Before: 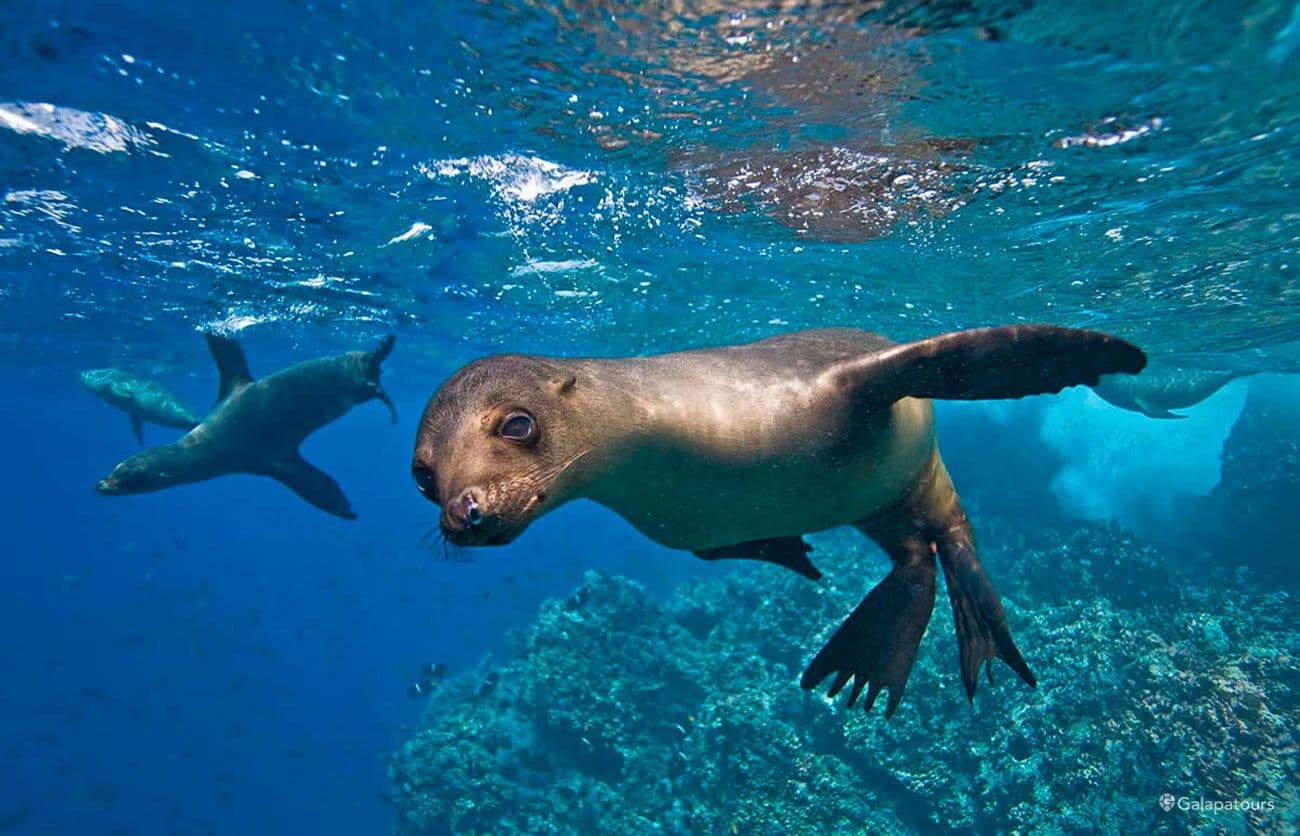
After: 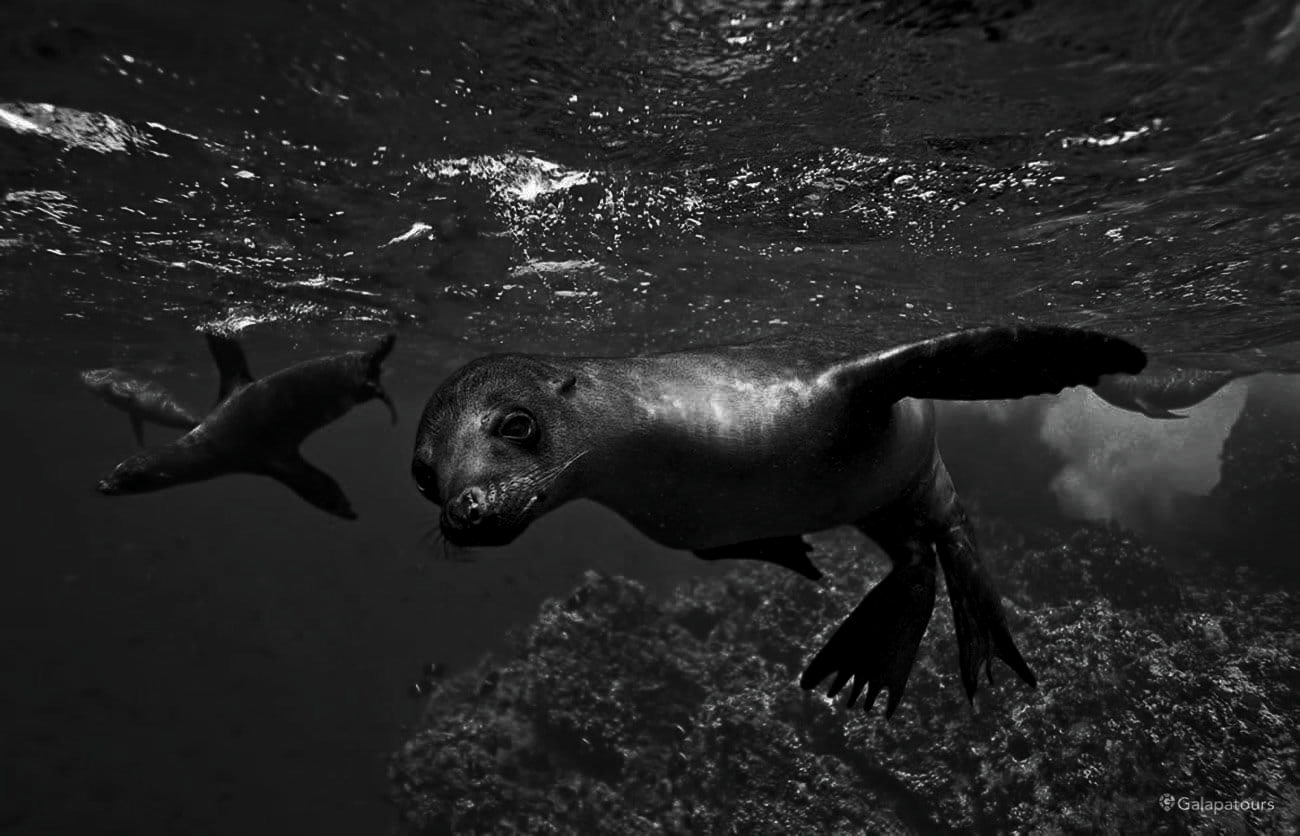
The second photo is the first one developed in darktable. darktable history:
local contrast: highlights 103%, shadows 101%, detail 119%, midtone range 0.2
contrast brightness saturation: contrast -0.025, brightness -0.6, saturation -0.995
